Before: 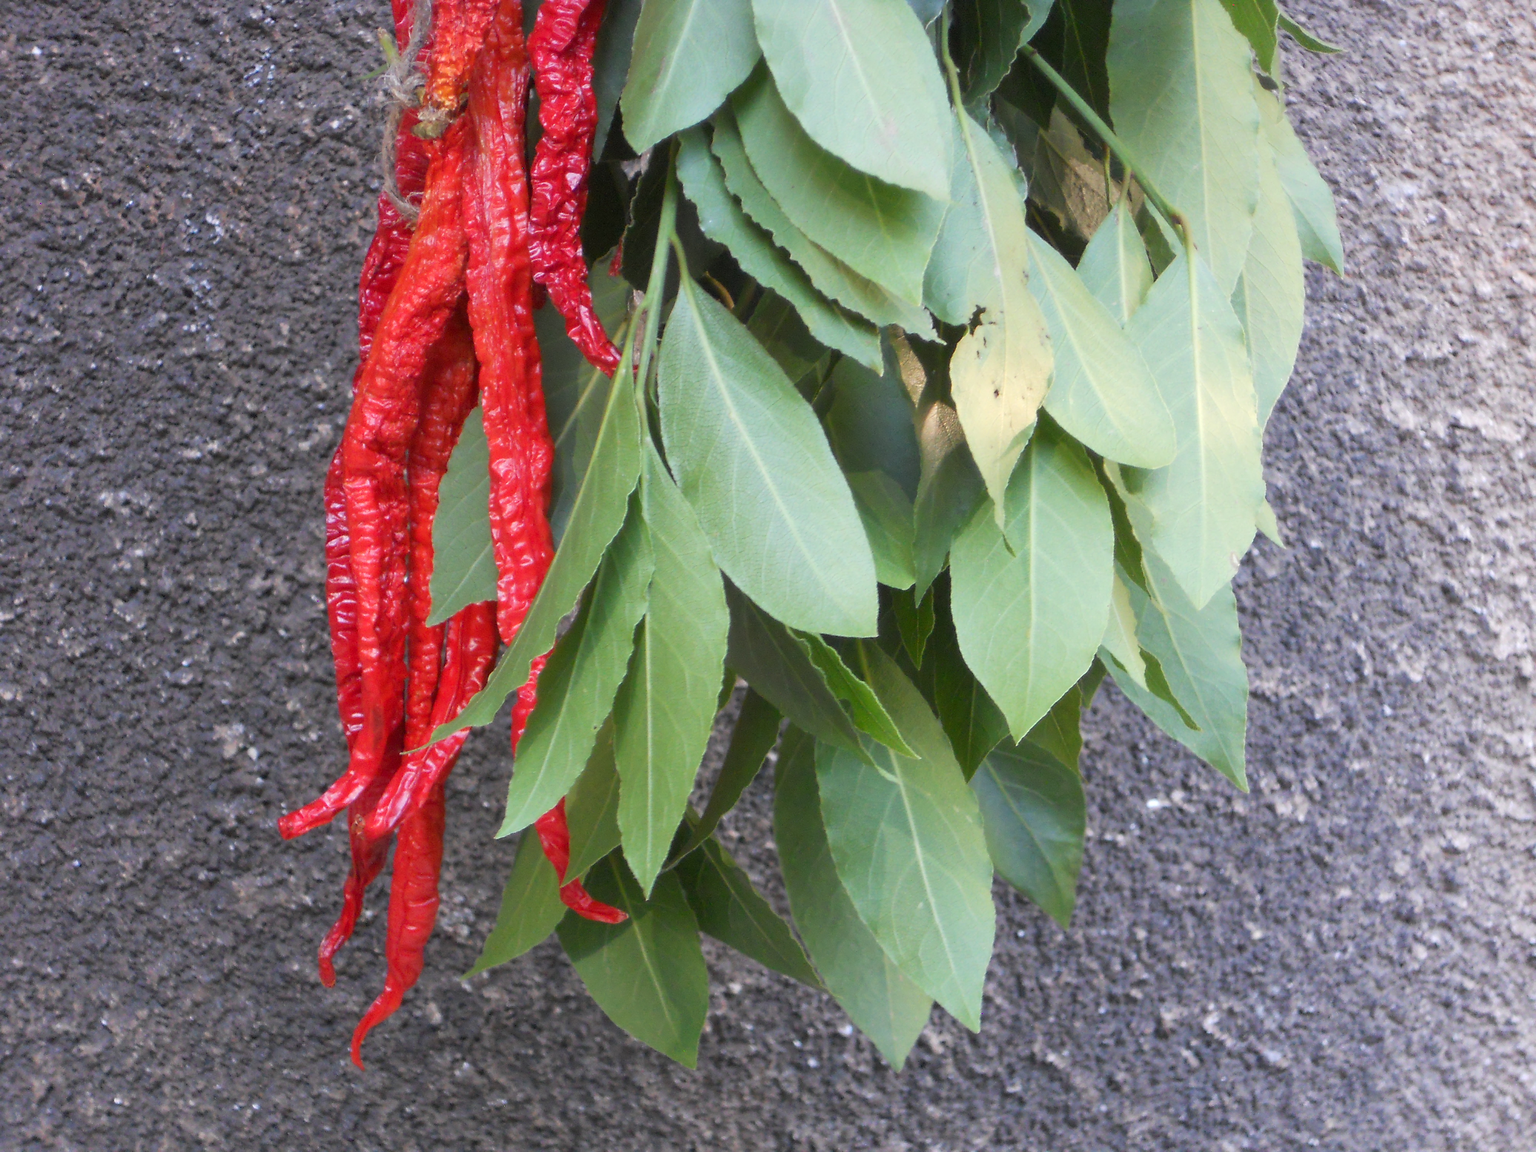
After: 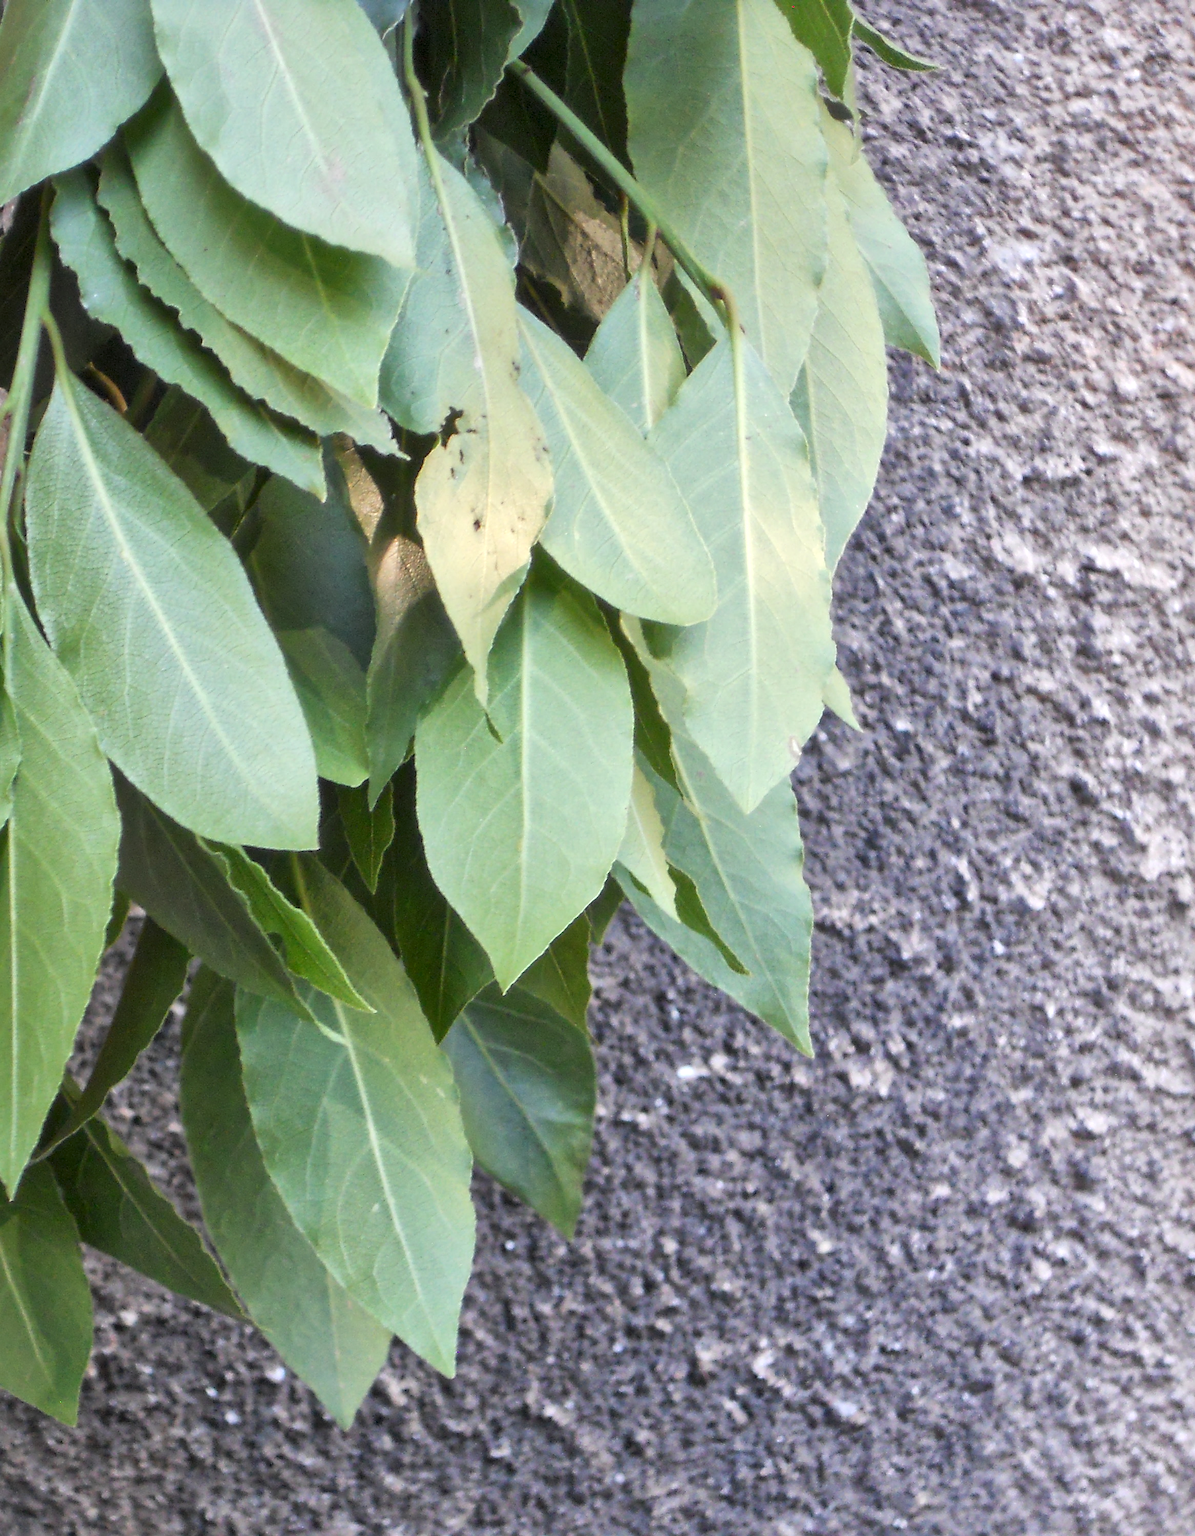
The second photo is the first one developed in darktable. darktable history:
exposure: compensate highlight preservation false
crop: left 41.623%
local contrast: mode bilateral grid, contrast 20, coarseness 49, detail 161%, midtone range 0.2
